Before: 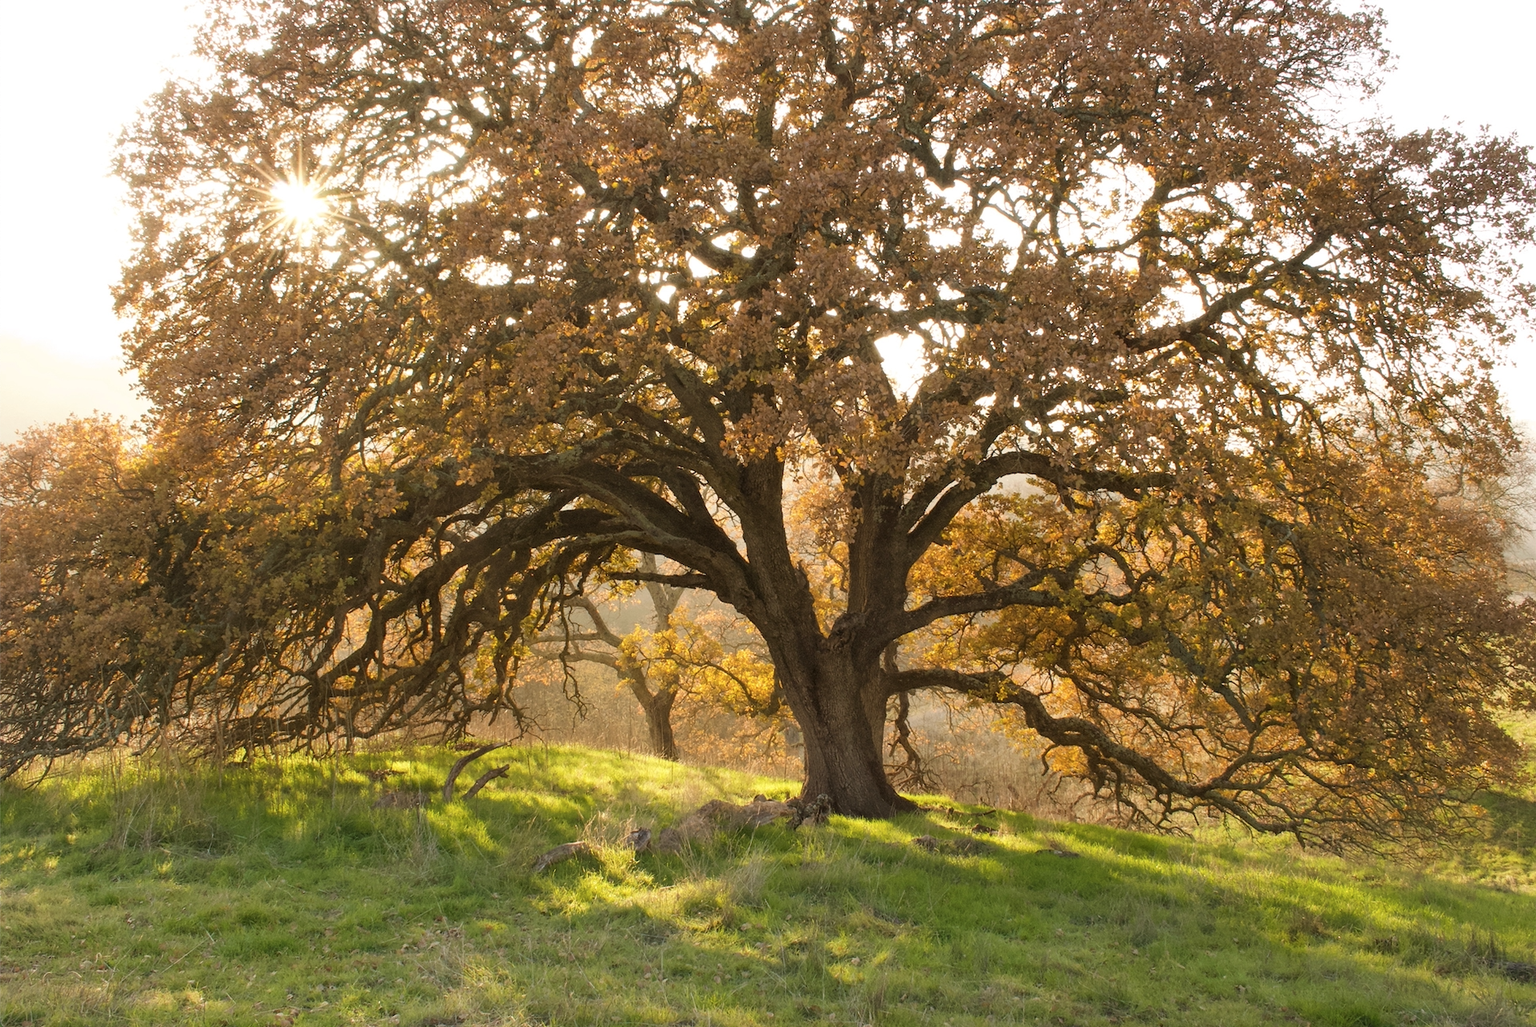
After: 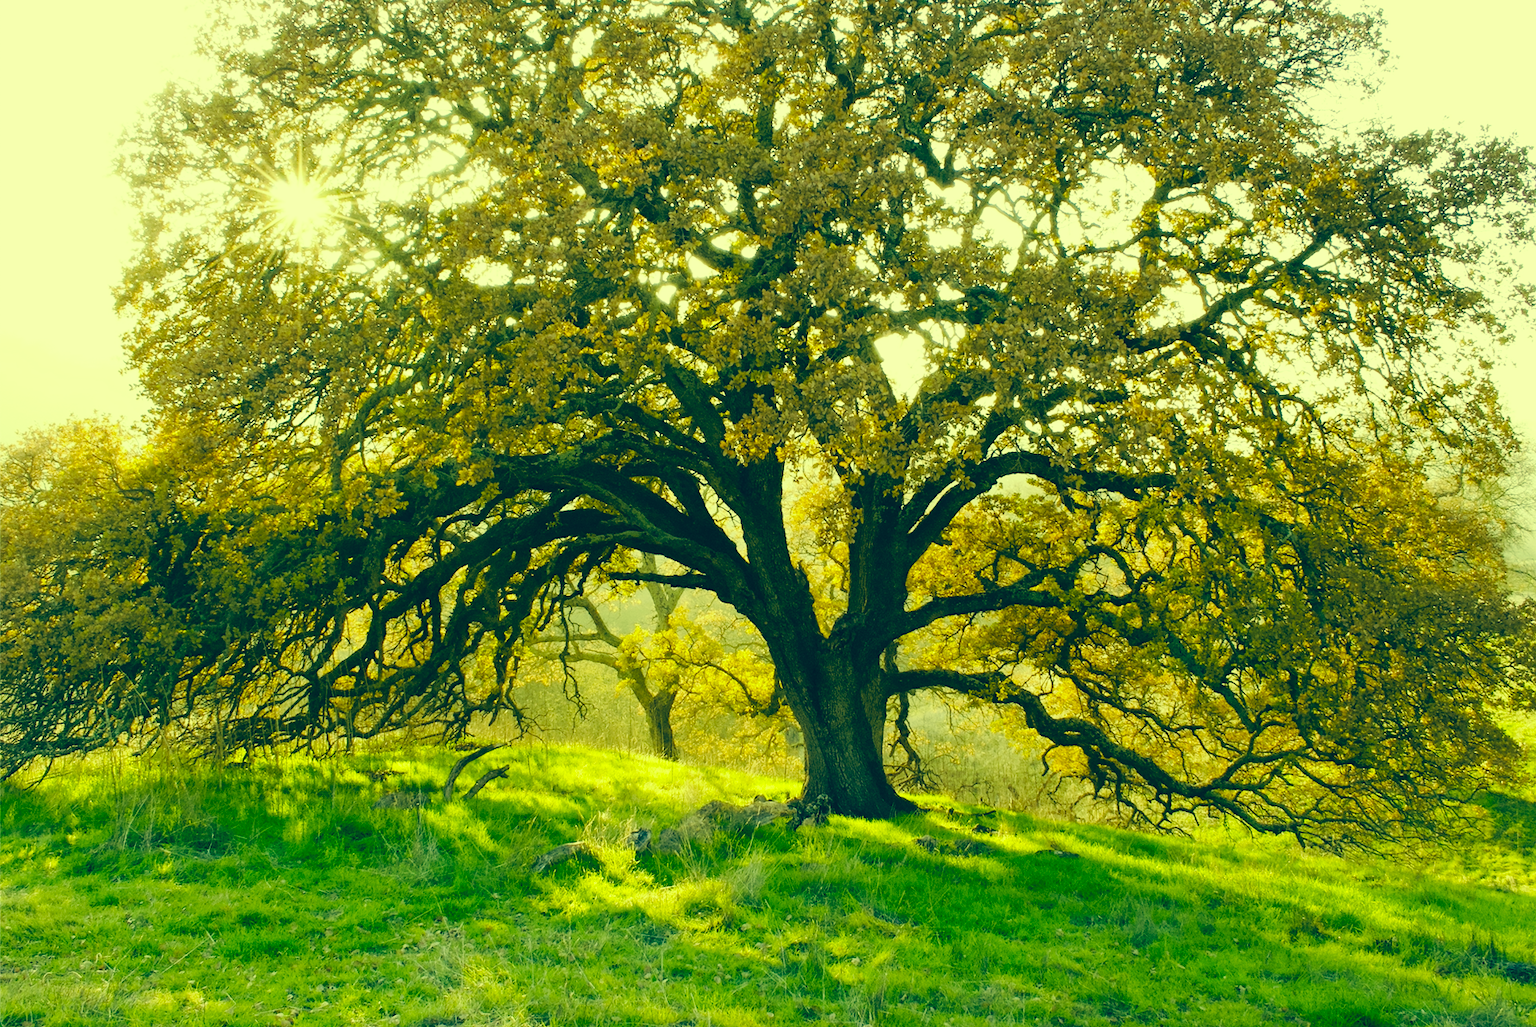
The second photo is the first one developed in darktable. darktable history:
color correction: highlights a* -15.58, highlights b* 40, shadows a* -40, shadows b* -26.18
base curve: curves: ch0 [(0, 0) (0.036, 0.025) (0.121, 0.166) (0.206, 0.329) (0.605, 0.79) (1, 1)], preserve colors none
